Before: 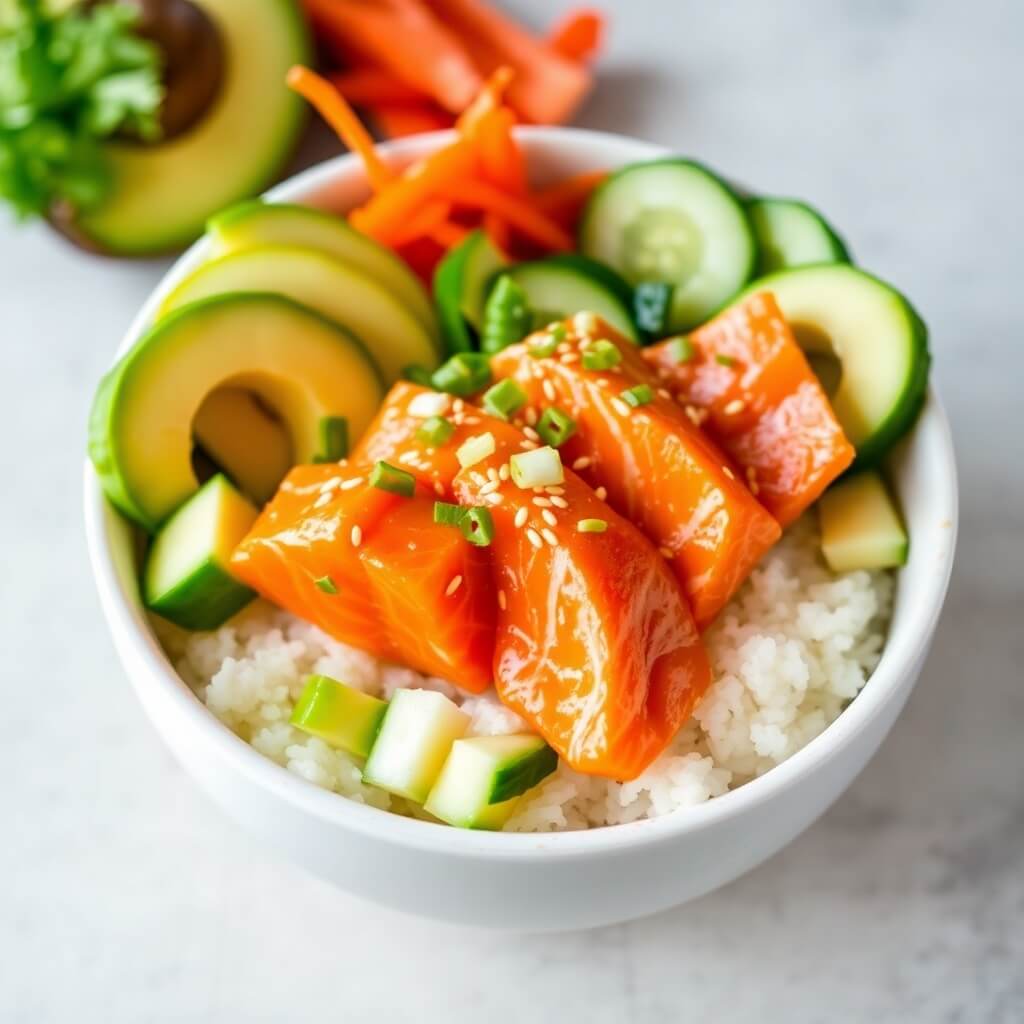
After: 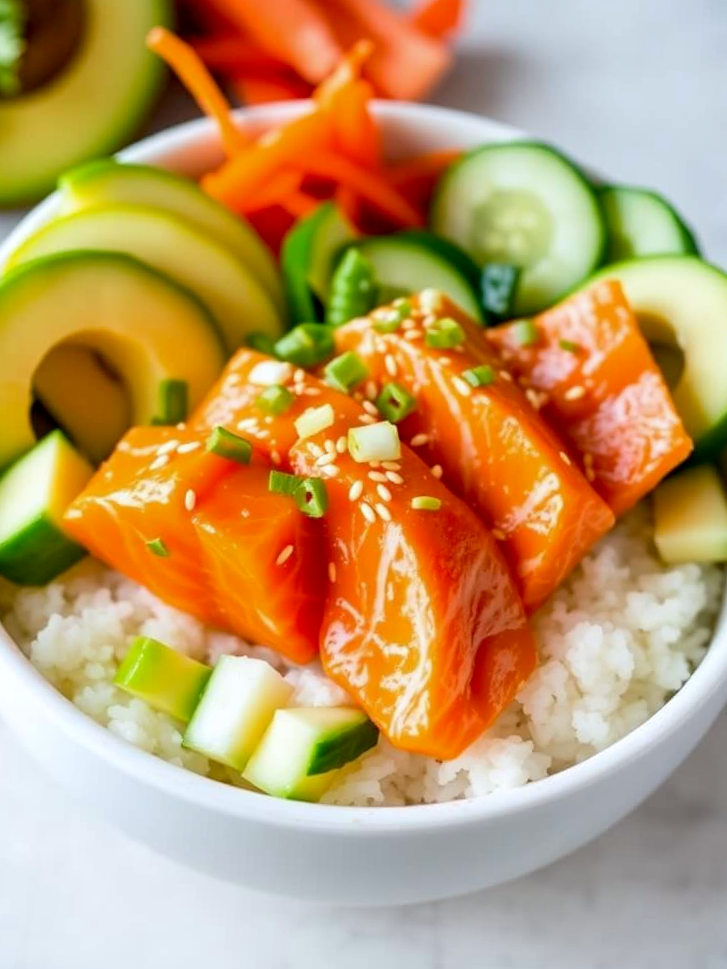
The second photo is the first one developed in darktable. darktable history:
crop and rotate: angle -3.27°, left 14.277%, top 0.028%, right 10.766%, bottom 0.028%
exposure: black level correction 0.005, exposure 0.014 EV, compensate highlight preservation false
white balance: red 0.98, blue 1.034
